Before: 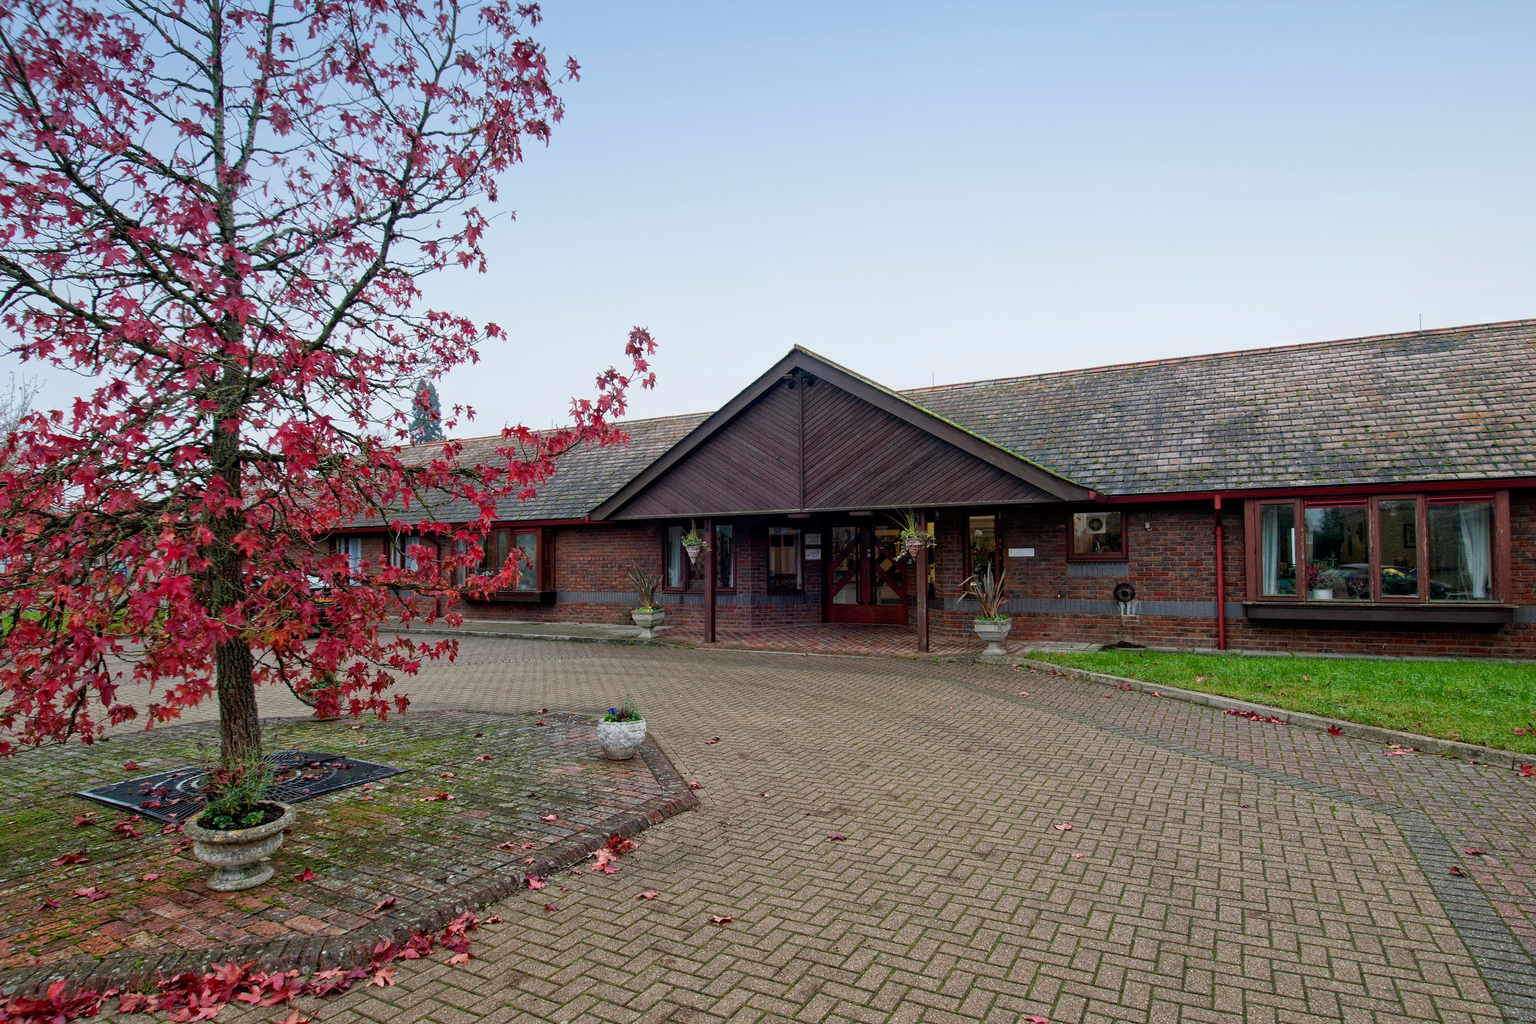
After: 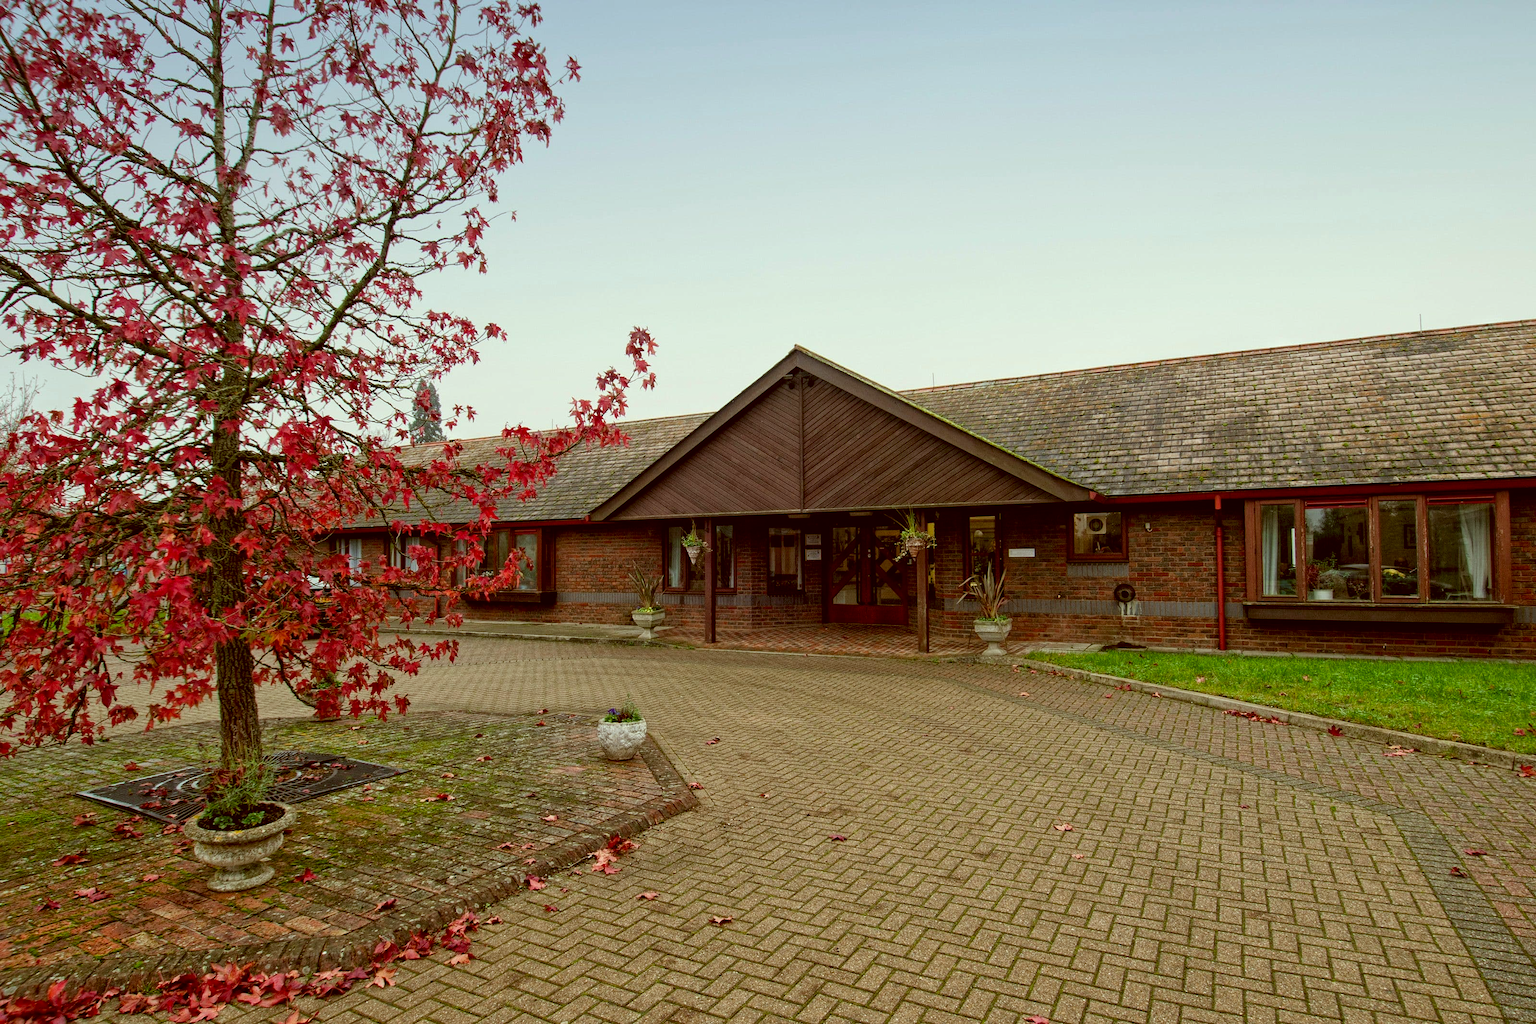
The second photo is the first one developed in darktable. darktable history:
local contrast: highlights 102%, shadows 101%, detail 119%, midtone range 0.2
color correction: highlights a* -5.46, highlights b* 9.8, shadows a* 9.43, shadows b* 24.75
